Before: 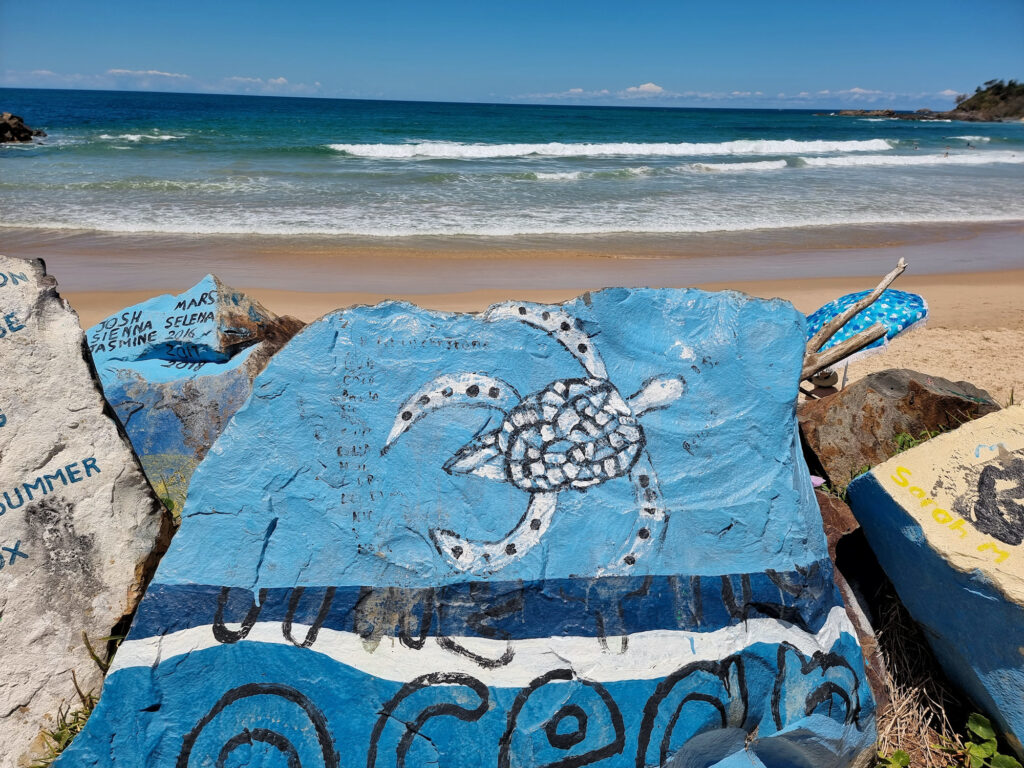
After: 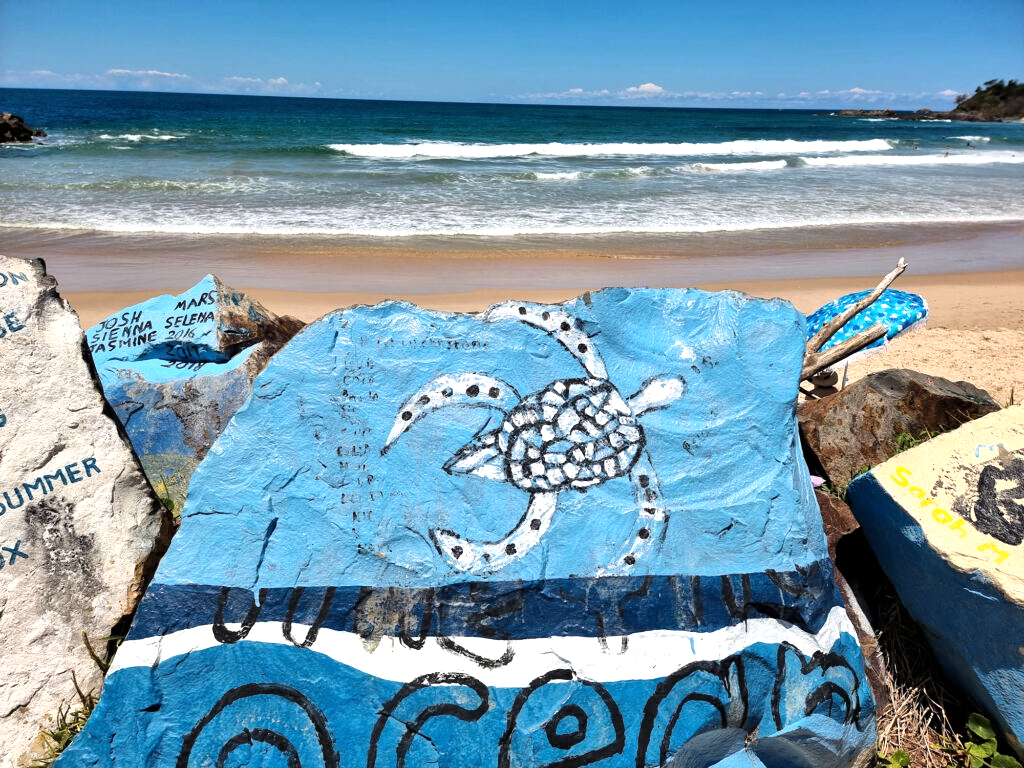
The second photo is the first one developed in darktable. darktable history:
tone equalizer: -8 EV -0.781 EV, -7 EV -0.703 EV, -6 EV -0.585 EV, -5 EV -0.367 EV, -3 EV 0.368 EV, -2 EV 0.6 EV, -1 EV 0.69 EV, +0 EV 0.722 EV, edges refinement/feathering 500, mask exposure compensation -1.57 EV, preserve details no
